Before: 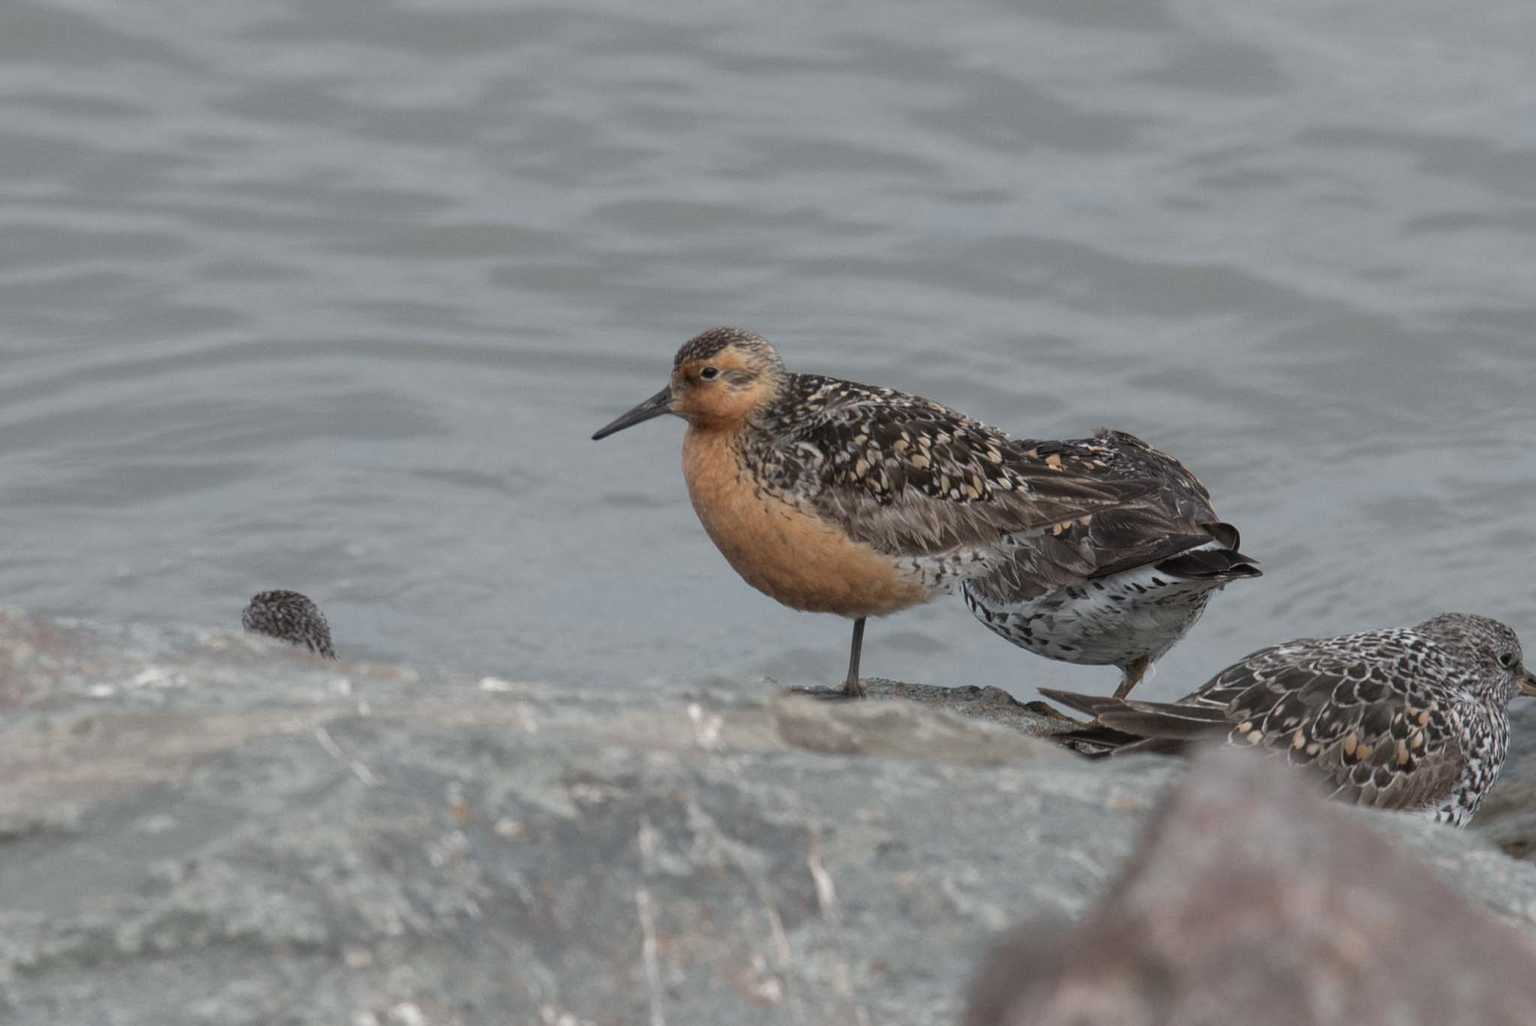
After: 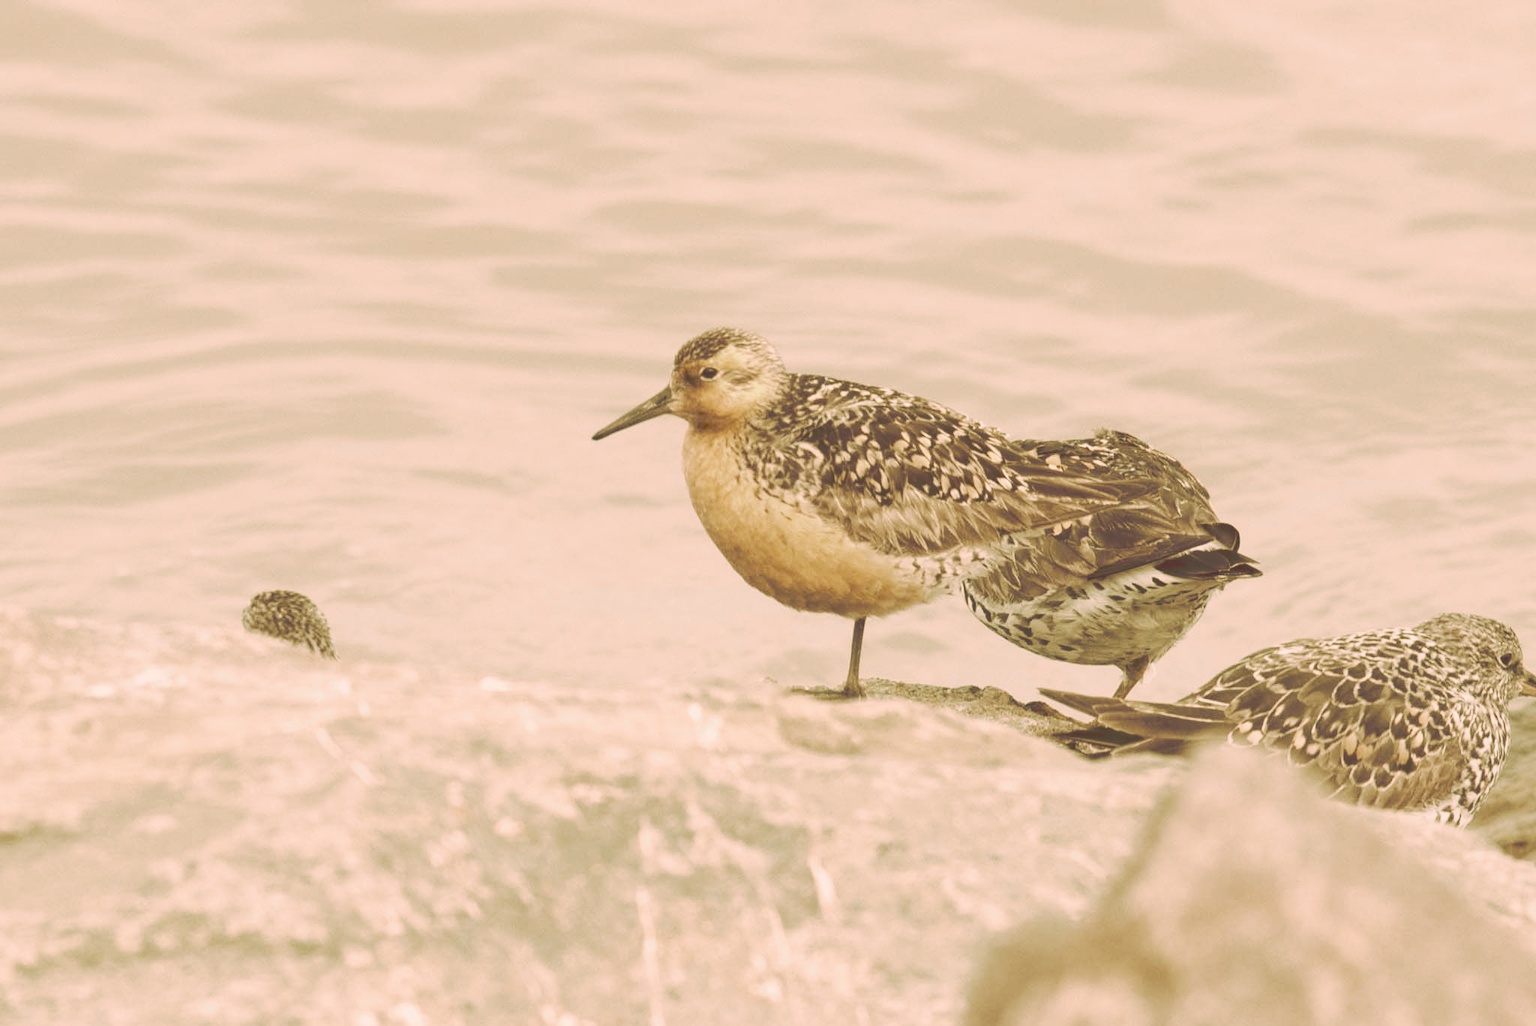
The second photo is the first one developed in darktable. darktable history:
tone curve: curves: ch0 [(0, 0) (0.003, 0.202) (0.011, 0.205) (0.025, 0.222) (0.044, 0.258) (0.069, 0.298) (0.1, 0.321) (0.136, 0.333) (0.177, 0.38) (0.224, 0.439) (0.277, 0.51) (0.335, 0.594) (0.399, 0.675) (0.468, 0.743) (0.543, 0.805) (0.623, 0.861) (0.709, 0.905) (0.801, 0.931) (0.898, 0.941) (1, 1)], preserve colors none
color look up table: target L [76.2, 76.56, 95.02, 72.95, 66.19, 73.95, 75.42, 66.79, 47.09, 60.37, 52.02, 42.9, 28.92, 25.39, 201.28, 94.21, 74.58, 69.95, 63.72, 46.23, 56.21, 56.87, 45.9, 27.43, 29.31, 25.47, 17.18, 1.847, 87.2, 84.53, 69.57, 56.04, 57.63, 47.36, 44.97, 45.4, 25.39, 16.23, 33.79, 27.12, 2.056, 96.1, 91.25, 96.87, 75.5, 62.15, 62.45, 53.03, 18.98], target a [44.27, 1.979, -54.89, -4.169, 6.724, -6.434, -4.037, -4.936, -33.58, 3.936, -7.679, -5.676, -17.2, 2.473, 0, -38.77, 9.165, 2.481, 15.3, 8.668, 16.55, 8.744, 26.55, 45.52, 19.37, 24.27, 12.68, 11.75, -17.61, 35.3, 19.61, 18.63, 9.058, 1.876, 32.3, 21.25, 42.28, 45.02, 13.2, 4.282, 3.228, -42.17, -40.31, 8.935, 6.867, -11.36, -11.78, 0.988, -12.01], target b [0.379, 38.89, 80.56, 46.69, 4.114, 29.85, 42.31, 28.06, 39.22, 40.27, 35.78, 24.37, 42.93, 42.85, -0.001, 53.11, 26.48, 48.42, 16.42, 47.02, 37.14, 30.73, 31.94, 13.95, 45.73, 20.54, 28.92, 2.946, 13.86, 28.57, 8.447, -15.85, 16.57, -23.37, -27.01, -9.276, 13.61, -8.064, 13.11, 22.69, -0.522, 29.55, 25.53, 25.39, 11.24, -7.964, 17.6, -1.347, 19.9], num patches 49
